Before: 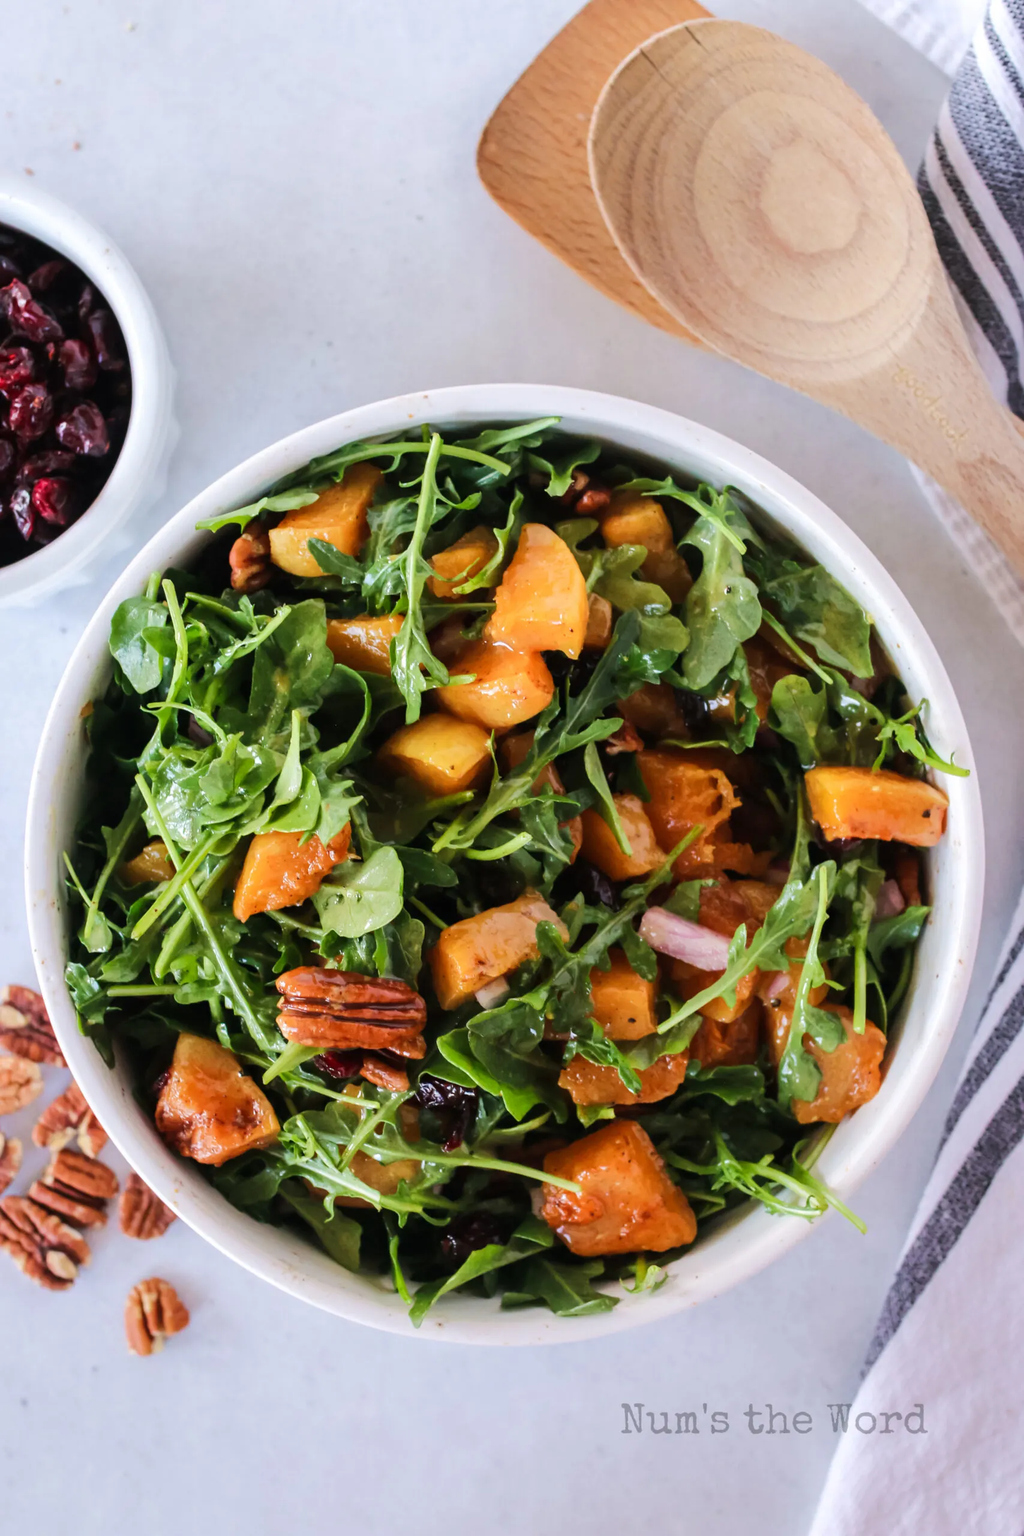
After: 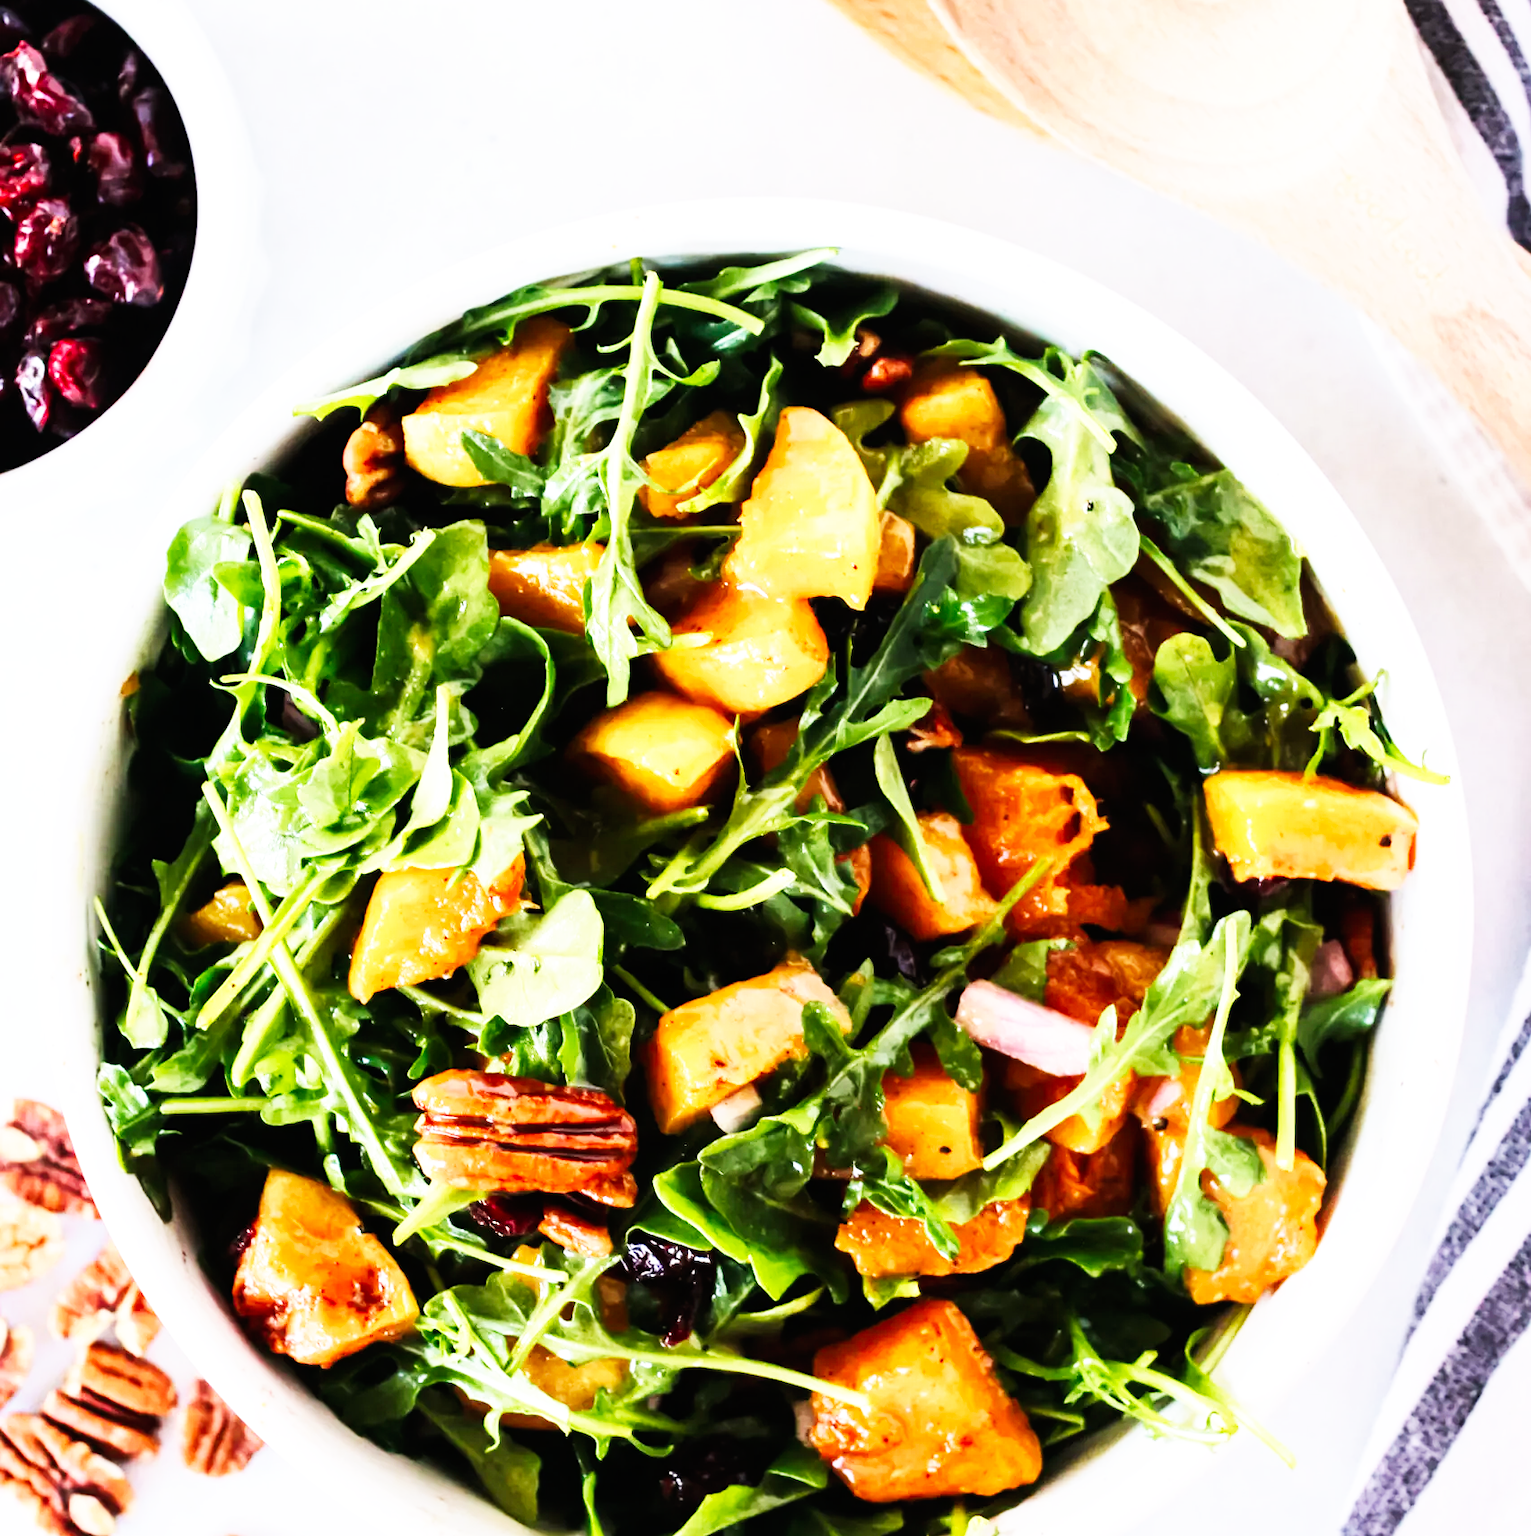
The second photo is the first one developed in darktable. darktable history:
base curve: curves: ch0 [(0, 0) (0.007, 0.004) (0.027, 0.03) (0.046, 0.07) (0.207, 0.54) (0.442, 0.872) (0.673, 0.972) (1, 1)], preserve colors none
tone equalizer: -8 EV -0.398 EV, -7 EV -0.38 EV, -6 EV -0.325 EV, -5 EV -0.214 EV, -3 EV 0.253 EV, -2 EV 0.33 EV, -1 EV 0.413 EV, +0 EV 0.432 EV, edges refinement/feathering 500, mask exposure compensation -1.57 EV, preserve details no
crop: top 16.399%, bottom 16.704%
